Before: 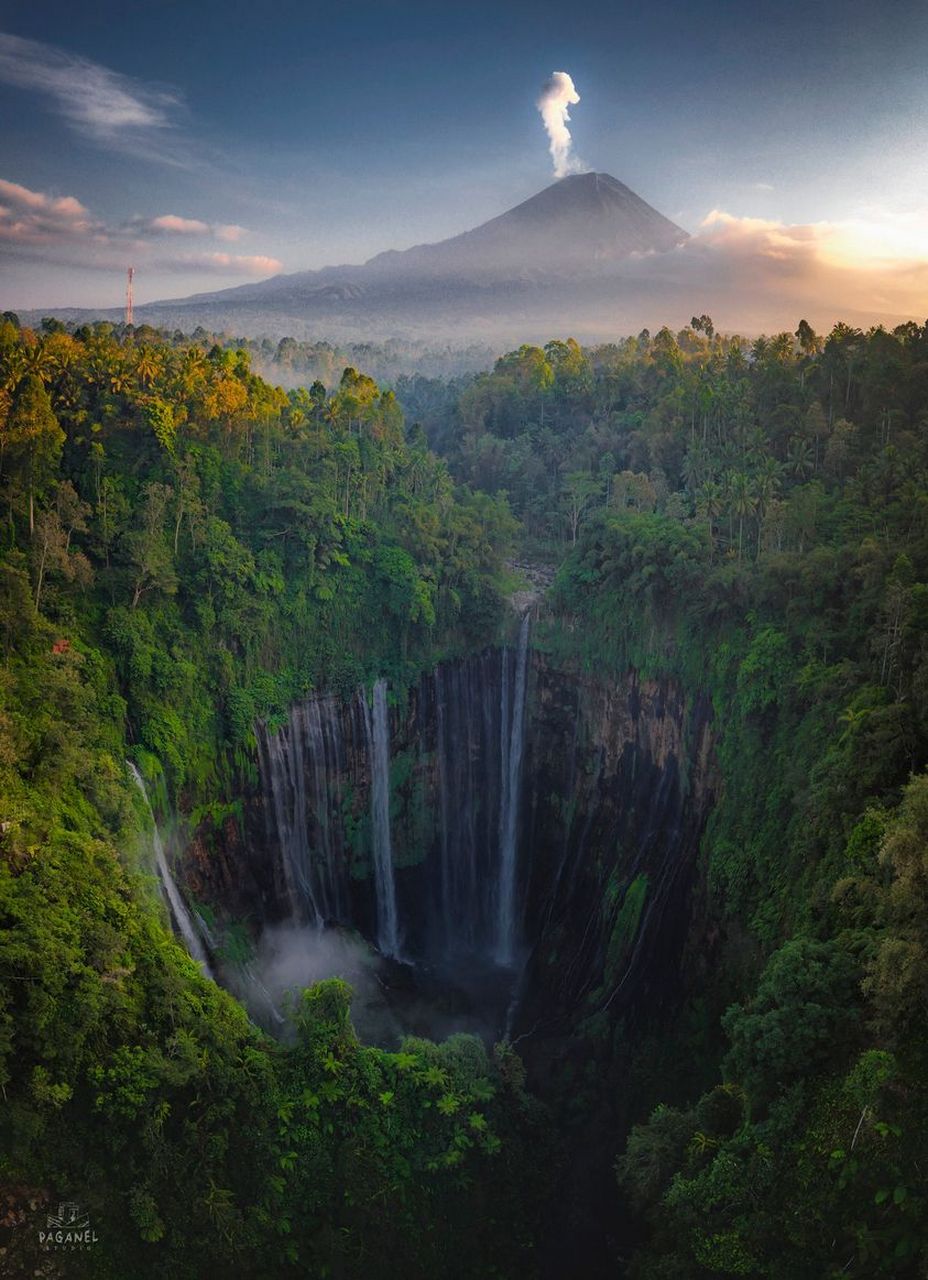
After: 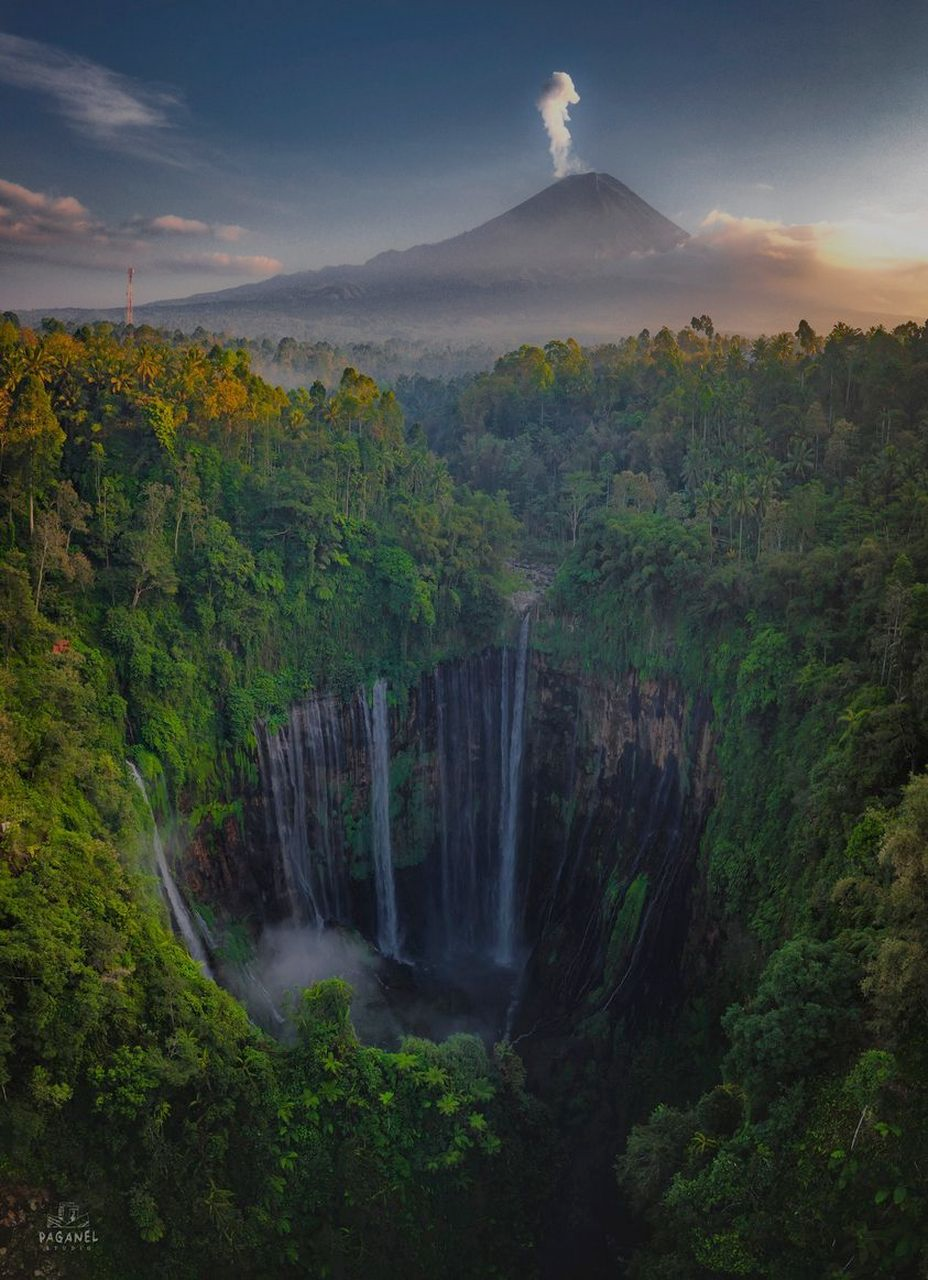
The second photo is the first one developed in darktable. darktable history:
tone equalizer: -8 EV -0.021 EV, -7 EV 0.025 EV, -6 EV -0.008 EV, -5 EV 0.006 EV, -4 EV -0.029 EV, -3 EV -0.231 EV, -2 EV -0.665 EV, -1 EV -1 EV, +0 EV -0.994 EV
exposure: black level correction 0, exposure 0.198 EV, compensate exposure bias true, compensate highlight preservation false
